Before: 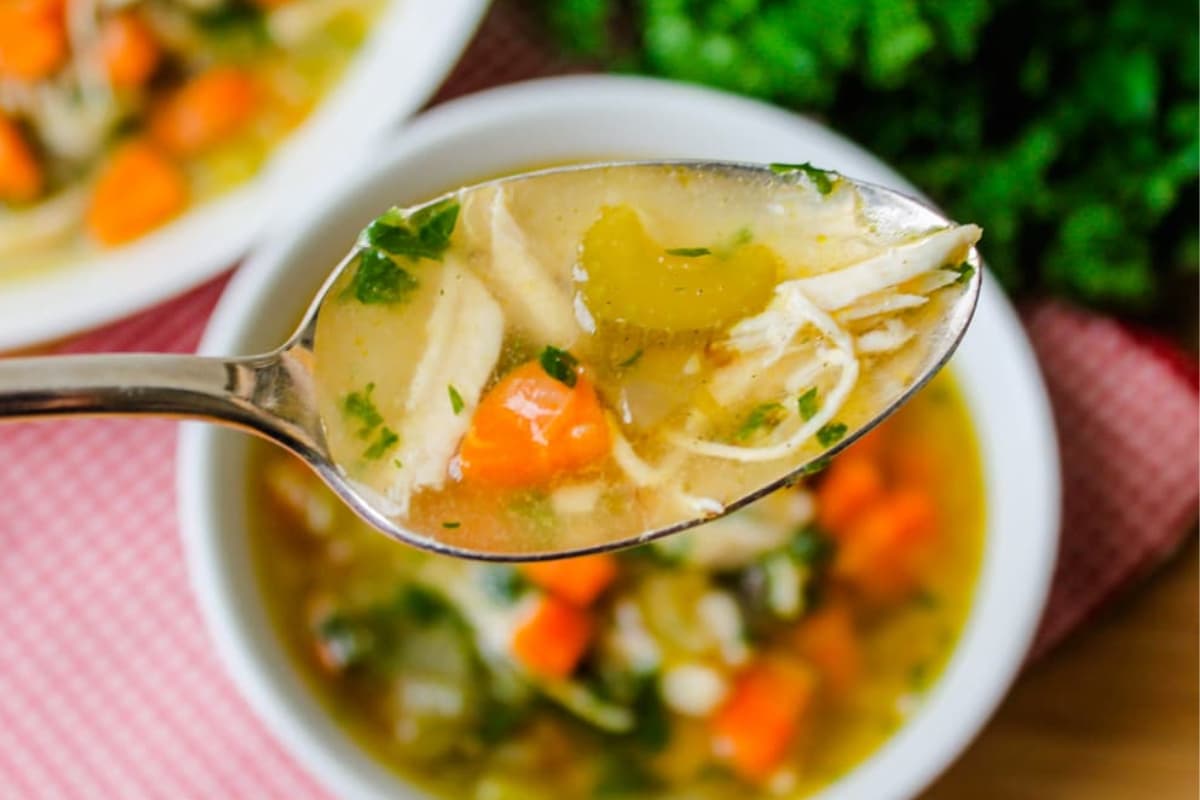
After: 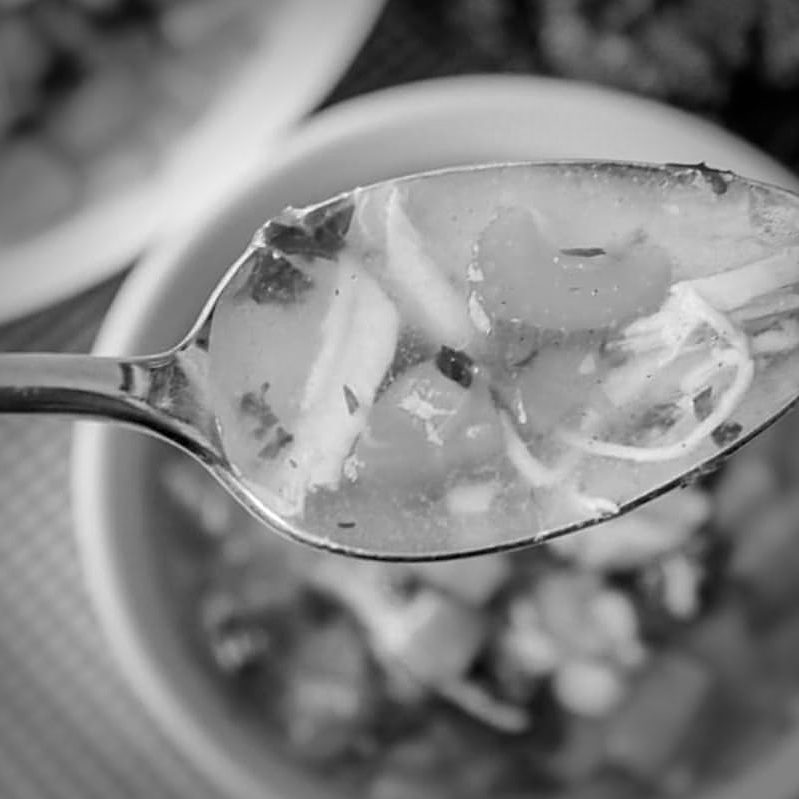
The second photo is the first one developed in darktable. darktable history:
vignetting: fall-off start 75%, brightness -0.692, width/height ratio 1.084
sharpen: on, module defaults
crop and rotate: left 8.786%, right 24.548%
monochrome: on, module defaults
